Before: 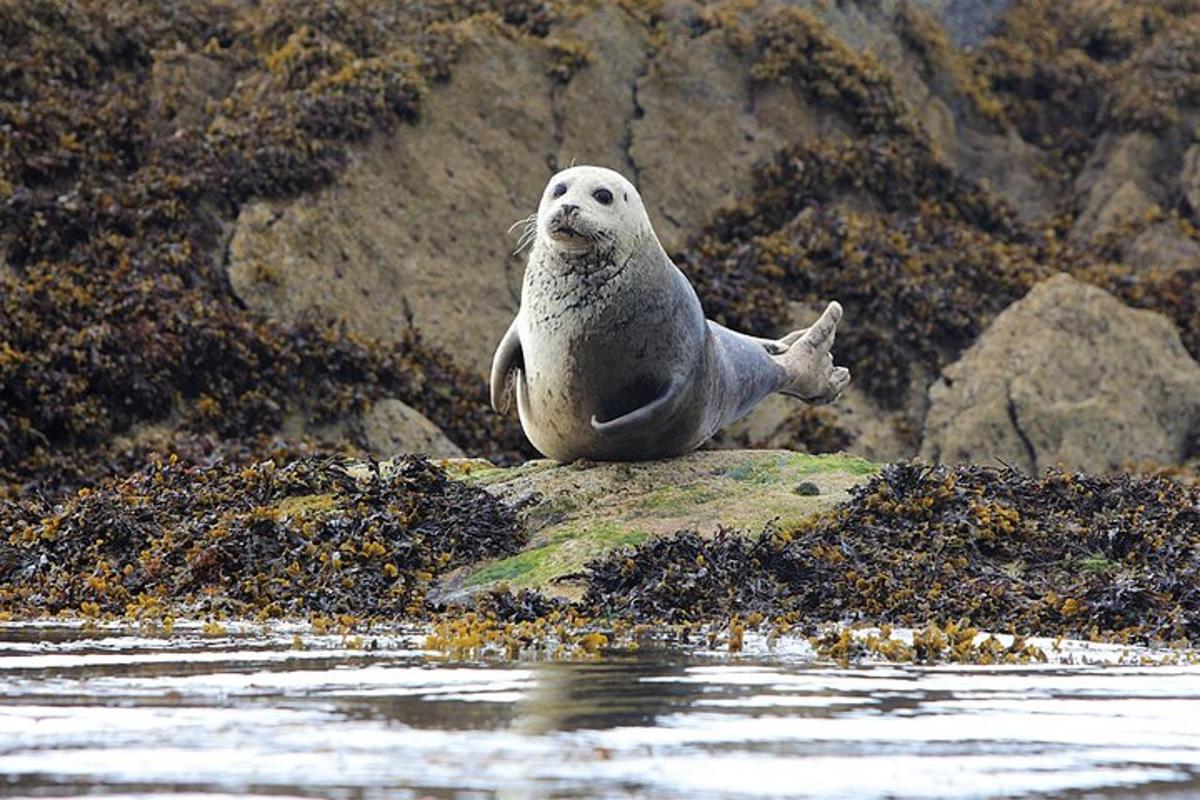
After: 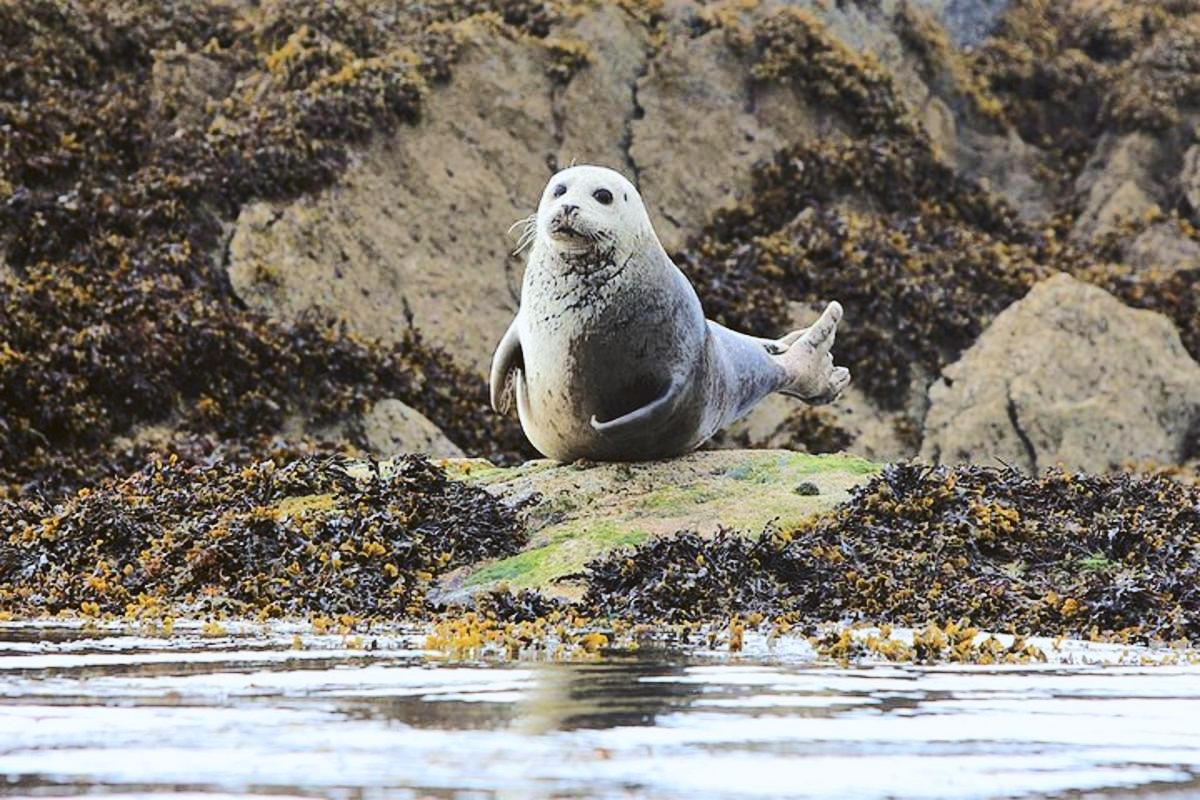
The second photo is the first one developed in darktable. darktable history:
color balance: lift [1.004, 1.002, 1.002, 0.998], gamma [1, 1.007, 1.002, 0.993], gain [1, 0.977, 1.013, 1.023], contrast -3.64%
rgb curve: curves: ch0 [(0, 0) (0.284, 0.292) (0.505, 0.644) (1, 1)]; ch1 [(0, 0) (0.284, 0.292) (0.505, 0.644) (1, 1)]; ch2 [(0, 0) (0.284, 0.292) (0.505, 0.644) (1, 1)], compensate middle gray true
white balance: red 1.009, blue 1.027
